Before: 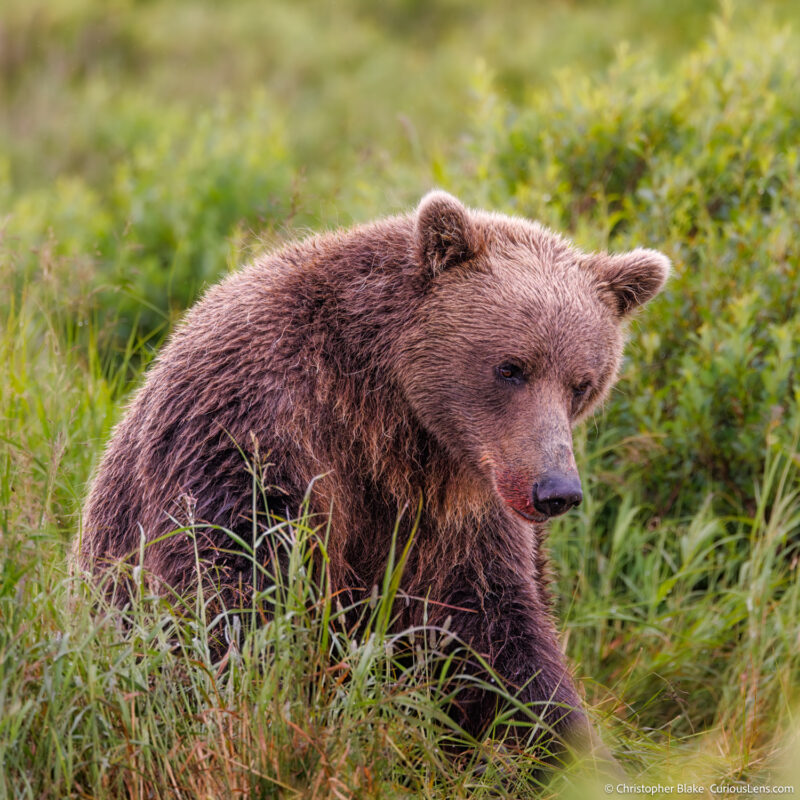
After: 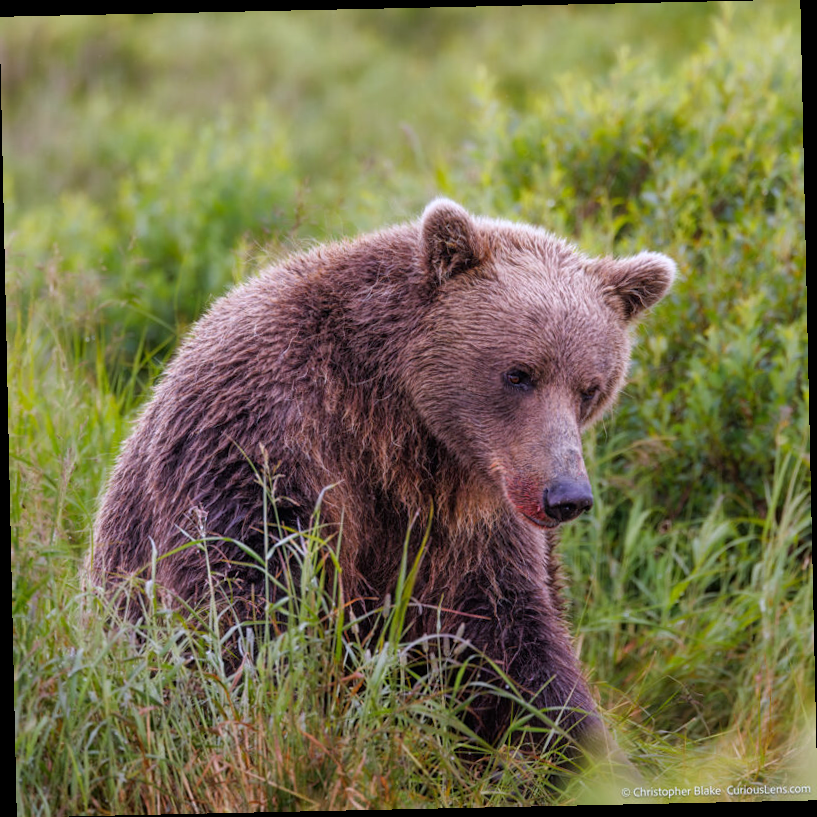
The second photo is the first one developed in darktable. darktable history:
rotate and perspective: rotation -1.24°, automatic cropping off
white balance: red 0.954, blue 1.079
